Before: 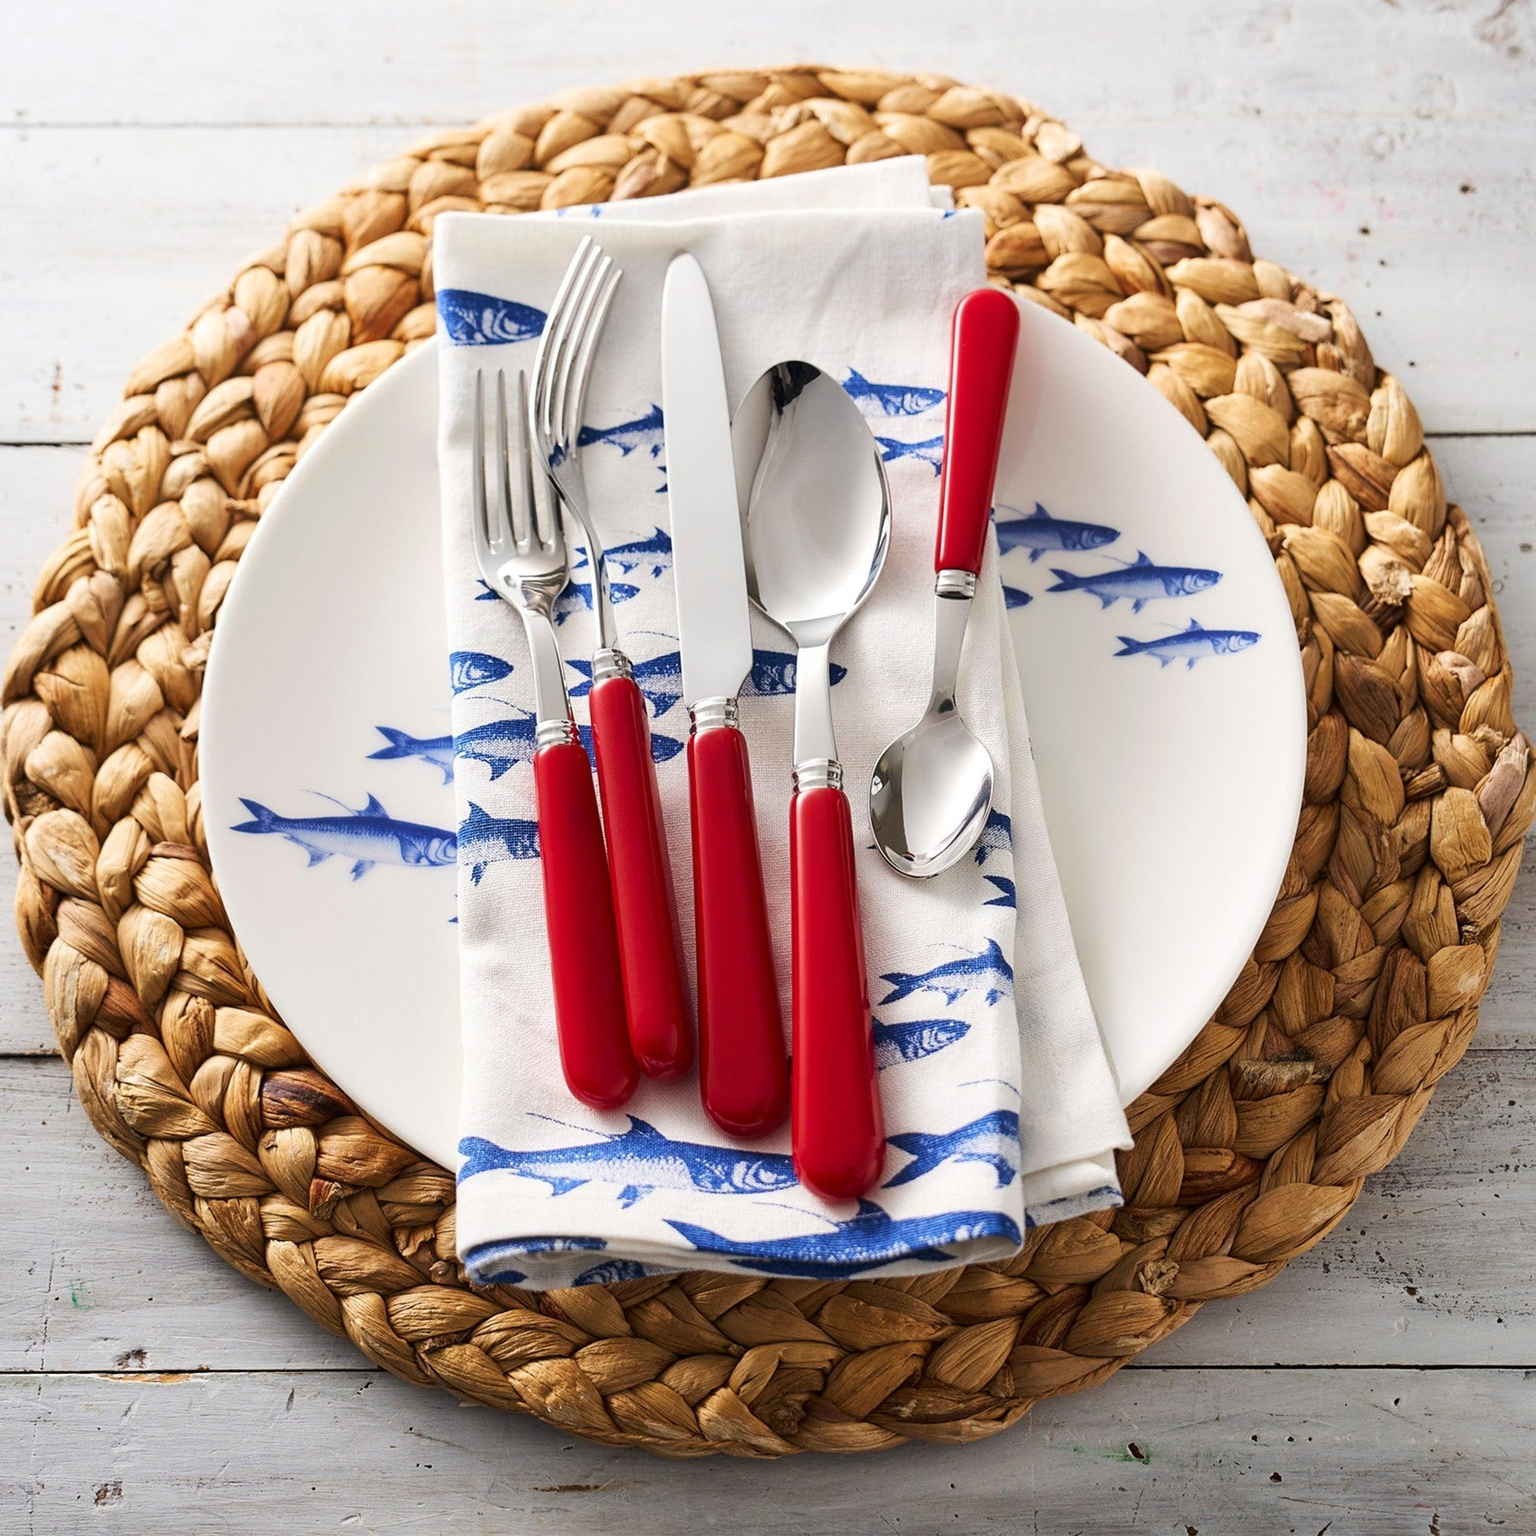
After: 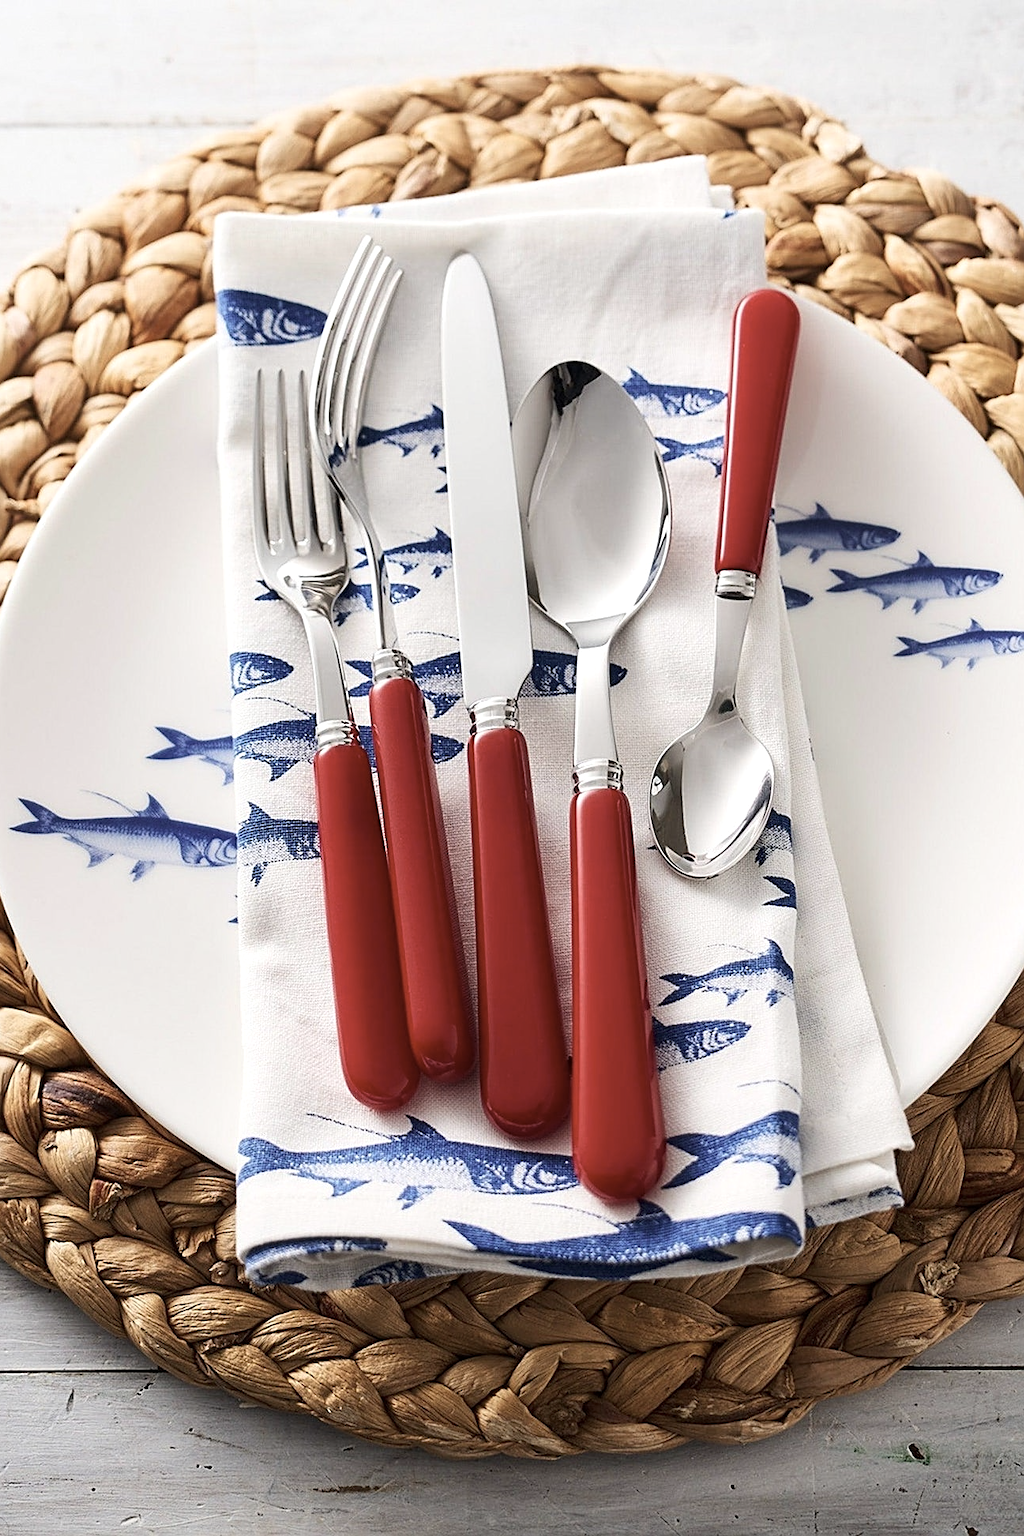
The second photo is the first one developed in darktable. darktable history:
crop and rotate: left 14.385%, right 18.948%
contrast brightness saturation: contrast 0.1, saturation -0.3
shadows and highlights: shadows -10, white point adjustment 1.5, highlights 10
sharpen: on, module defaults
